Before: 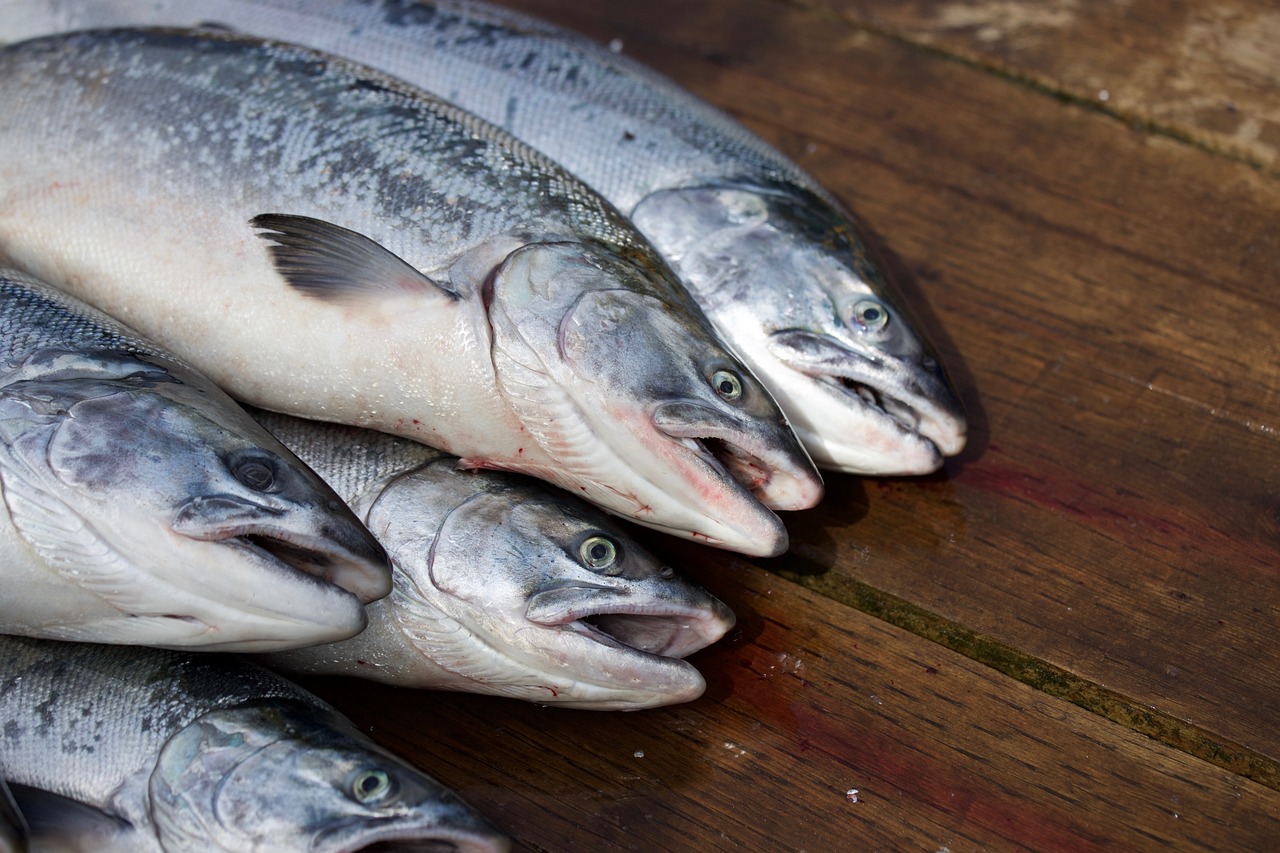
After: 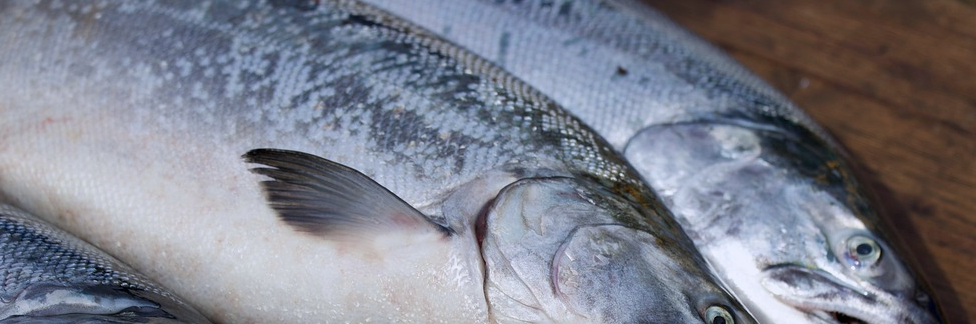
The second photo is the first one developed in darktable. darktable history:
white balance: red 0.984, blue 1.059
shadows and highlights: shadows 29.32, highlights -29.32, low approximation 0.01, soften with gaussian
exposure: black level correction 0.001, exposure -0.2 EV, compensate highlight preservation false
crop: left 0.579%, top 7.627%, right 23.167%, bottom 54.275%
